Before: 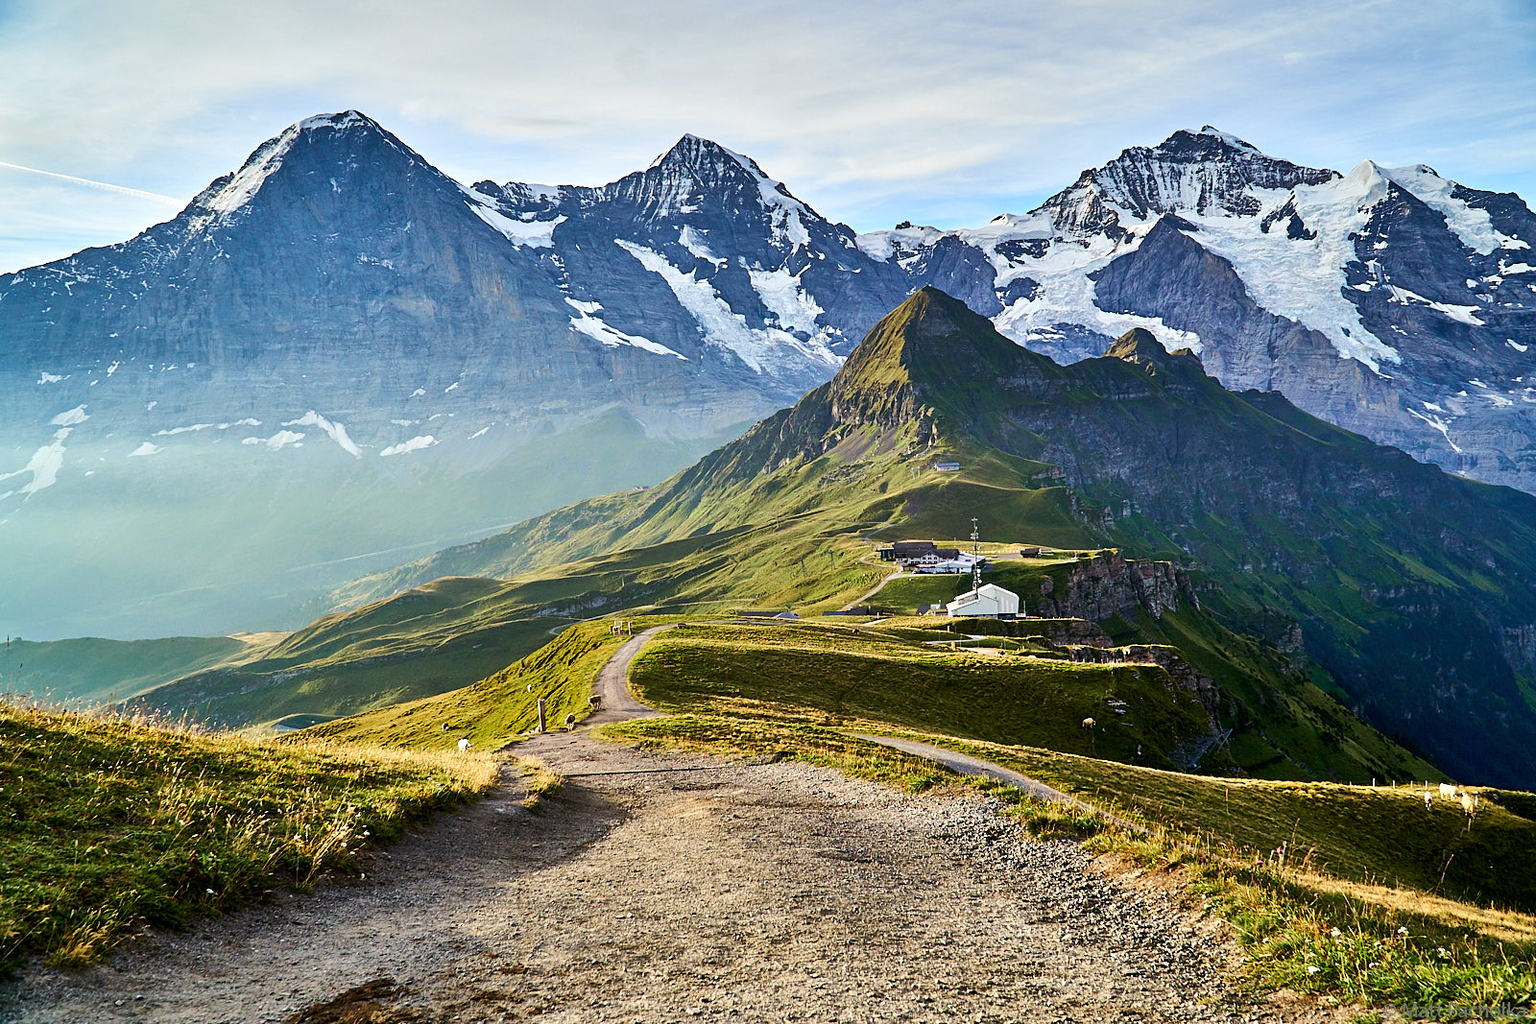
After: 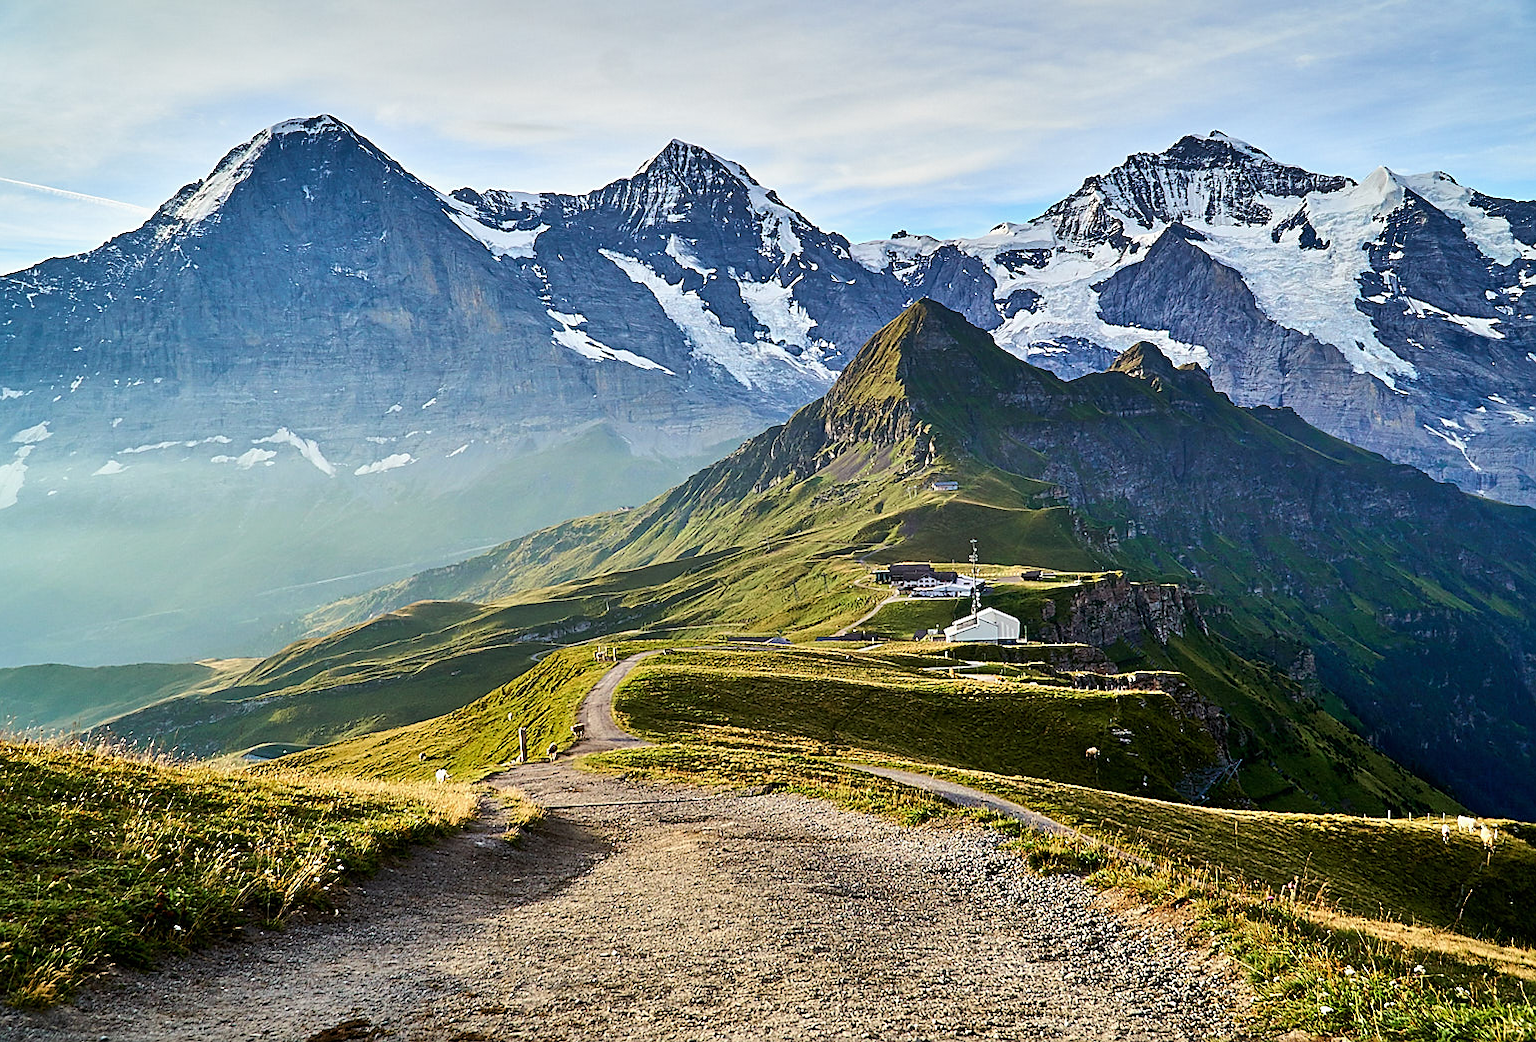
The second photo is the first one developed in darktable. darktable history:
crop and rotate: left 2.589%, right 1.288%, bottom 2.186%
exposure: exposure -0.066 EV, compensate highlight preservation false
sharpen: radius 1.854, amount 0.398, threshold 1.651
